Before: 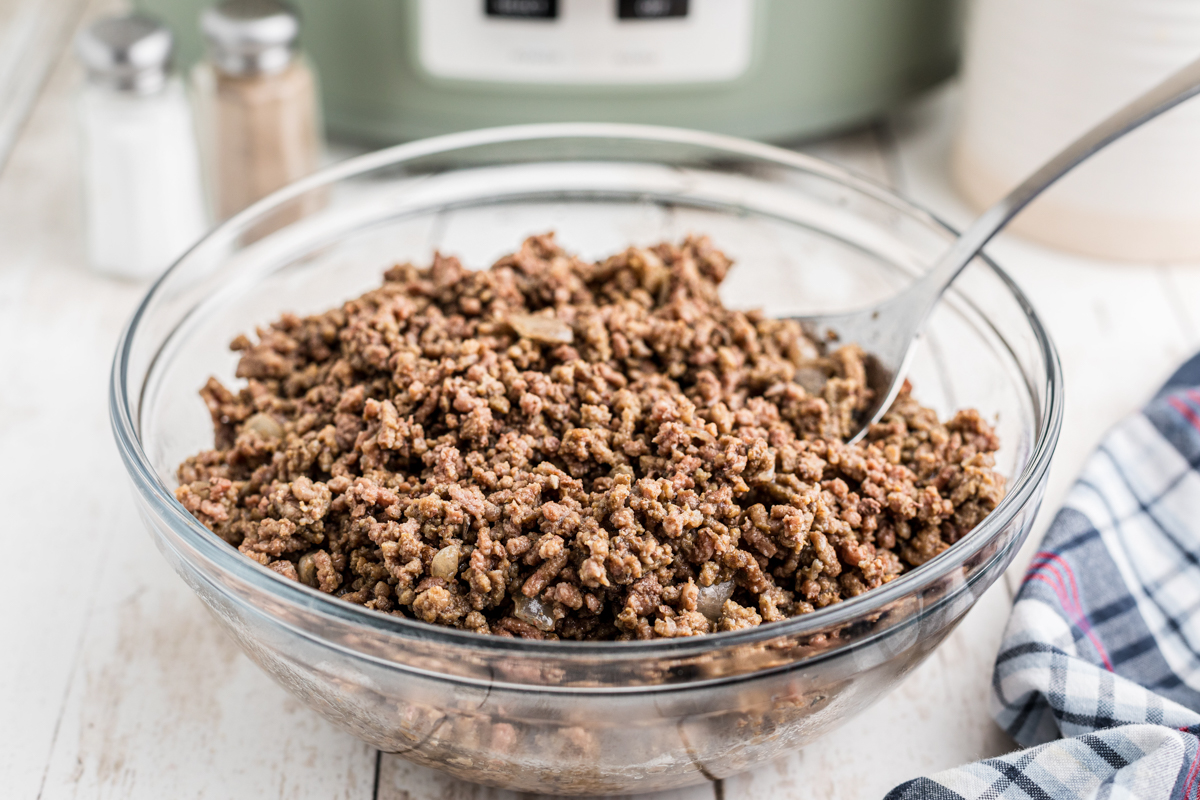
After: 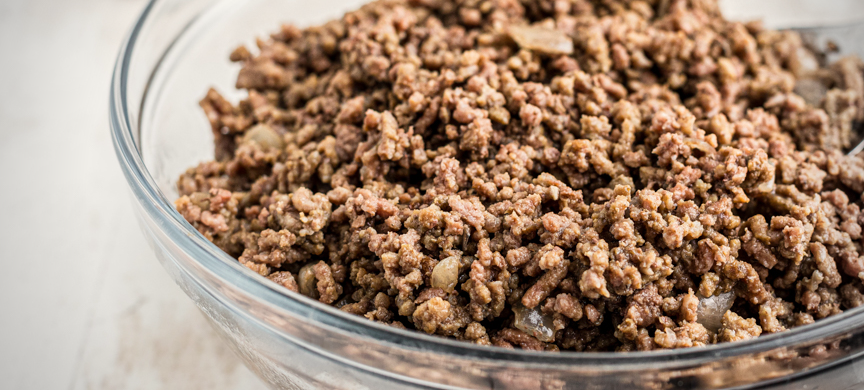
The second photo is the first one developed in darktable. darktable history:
color correction: highlights b* 2.96
crop: top 36.23%, right 27.983%, bottom 15.016%
tone equalizer: -8 EV 0.064 EV
vignetting: brightness -0.618, saturation -0.675
